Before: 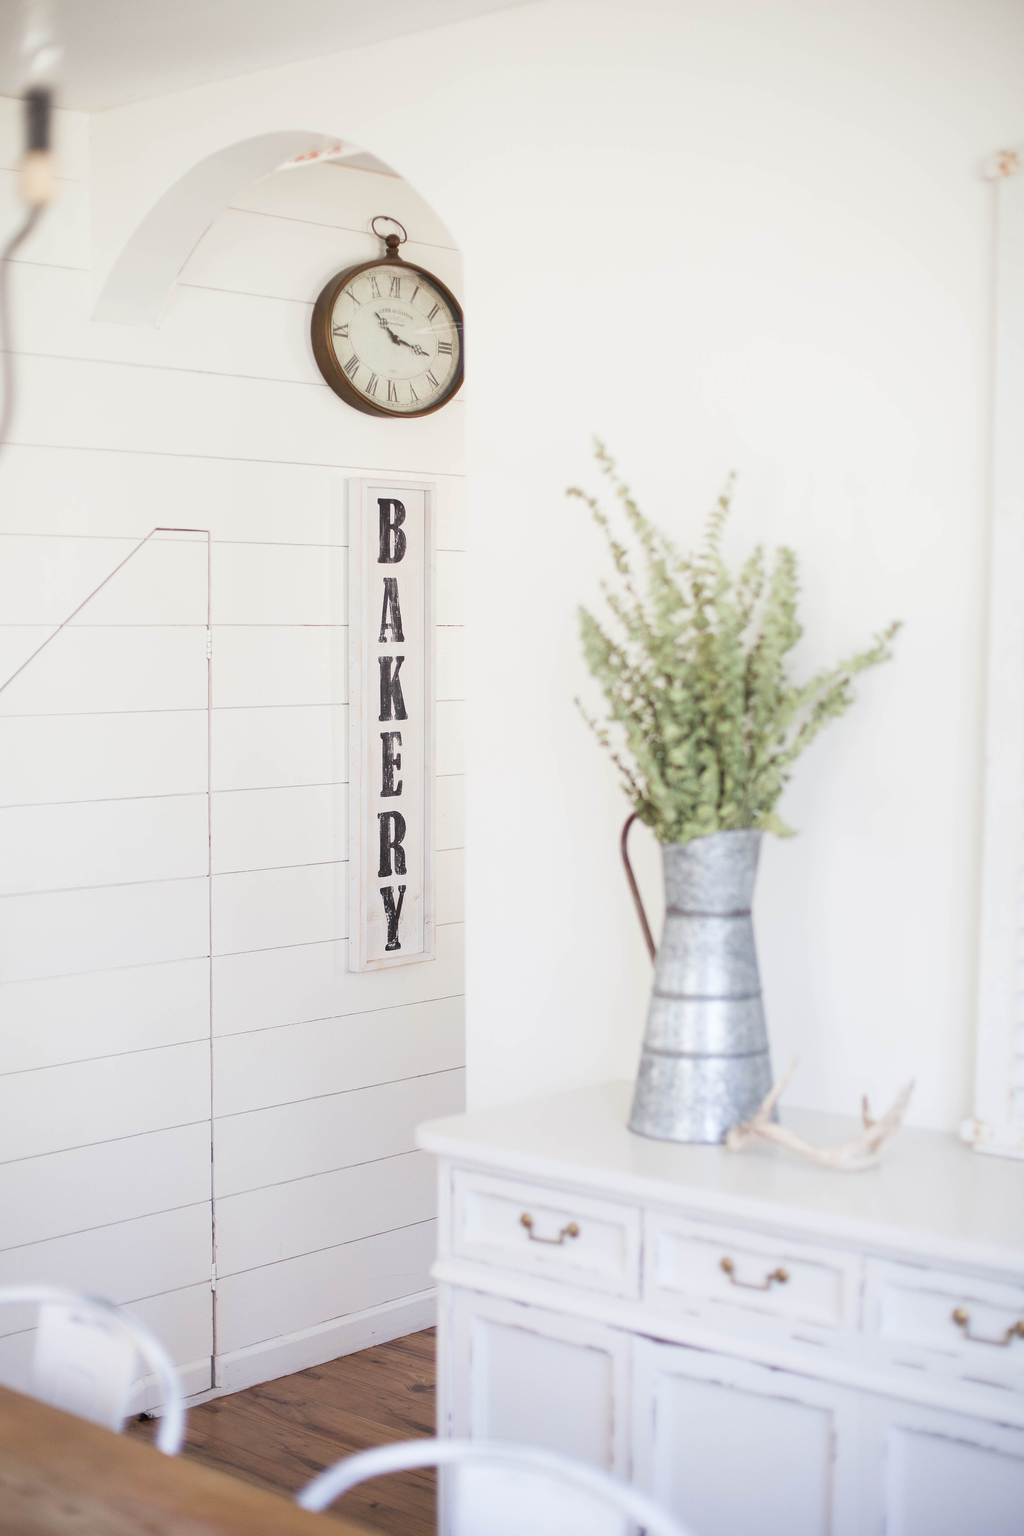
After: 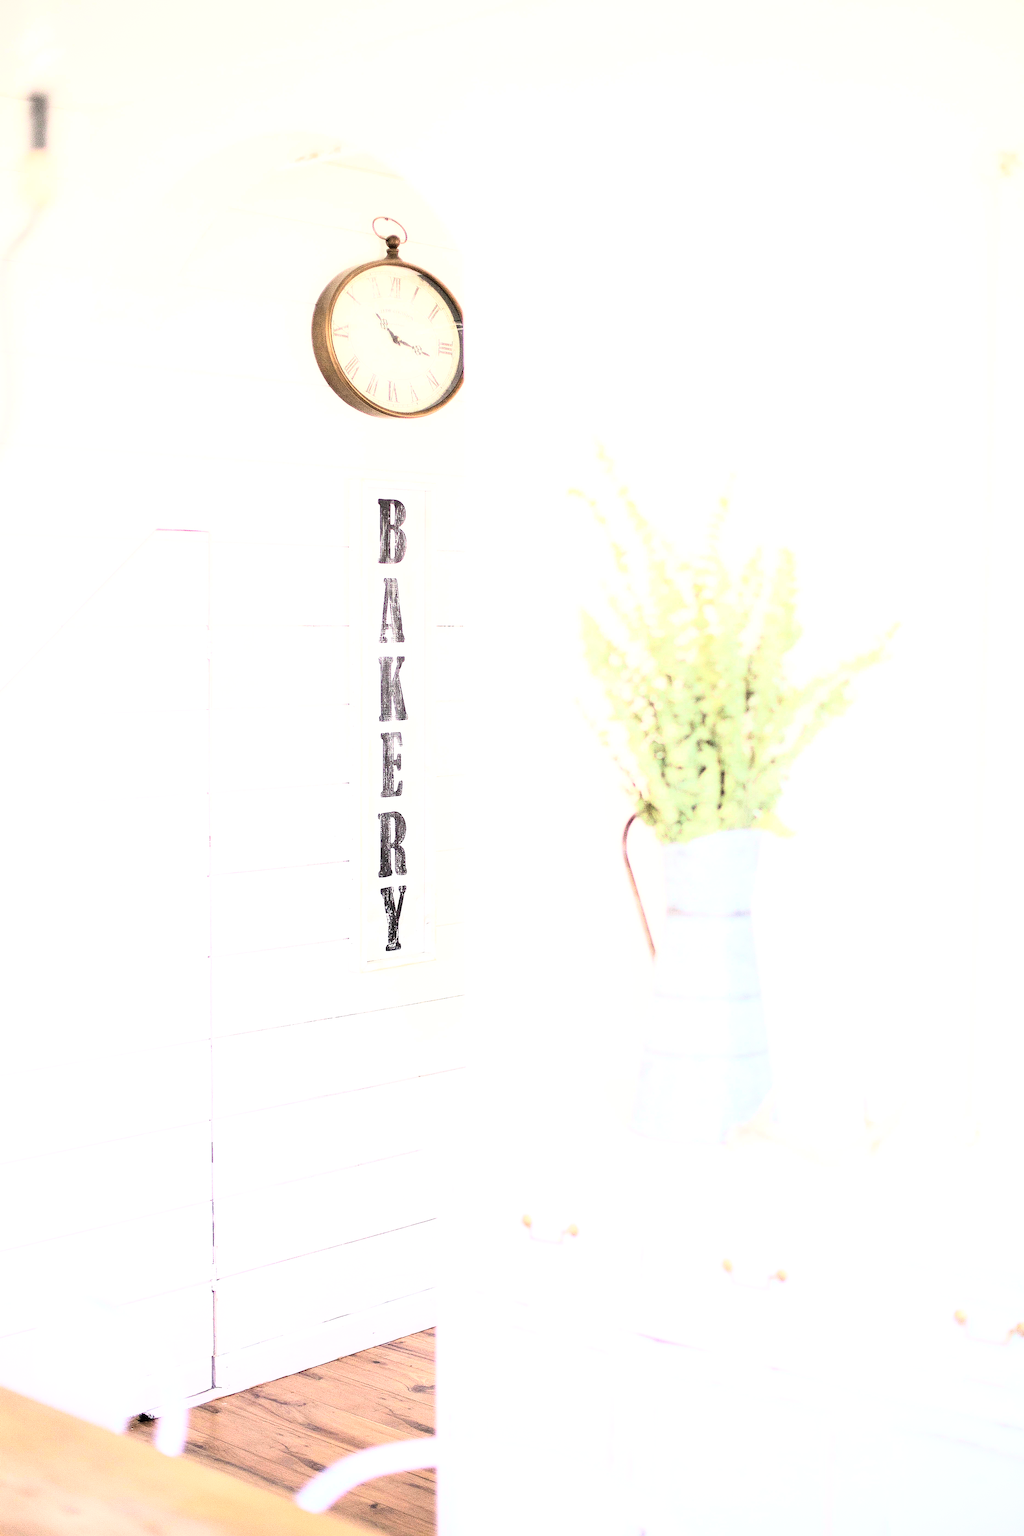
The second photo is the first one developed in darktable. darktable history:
exposure: black level correction 0, exposure 0.6 EV, compensate highlight preservation false
velvia: on, module defaults
rgb curve: curves: ch0 [(0, 0) (0.21, 0.15) (0.24, 0.21) (0.5, 0.75) (0.75, 0.96) (0.89, 0.99) (1, 1)]; ch1 [(0, 0.02) (0.21, 0.13) (0.25, 0.2) (0.5, 0.67) (0.75, 0.9) (0.89, 0.97) (1, 1)]; ch2 [(0, 0.02) (0.21, 0.13) (0.25, 0.2) (0.5, 0.67) (0.75, 0.9) (0.89, 0.97) (1, 1)], compensate middle gray true
tone equalizer: -8 EV -0.417 EV, -7 EV -0.389 EV, -6 EV -0.333 EV, -5 EV -0.222 EV, -3 EV 0.222 EV, -2 EV 0.333 EV, -1 EV 0.389 EV, +0 EV 0.417 EV, edges refinement/feathering 500, mask exposure compensation -1.57 EV, preserve details no
sharpen: on, module defaults
